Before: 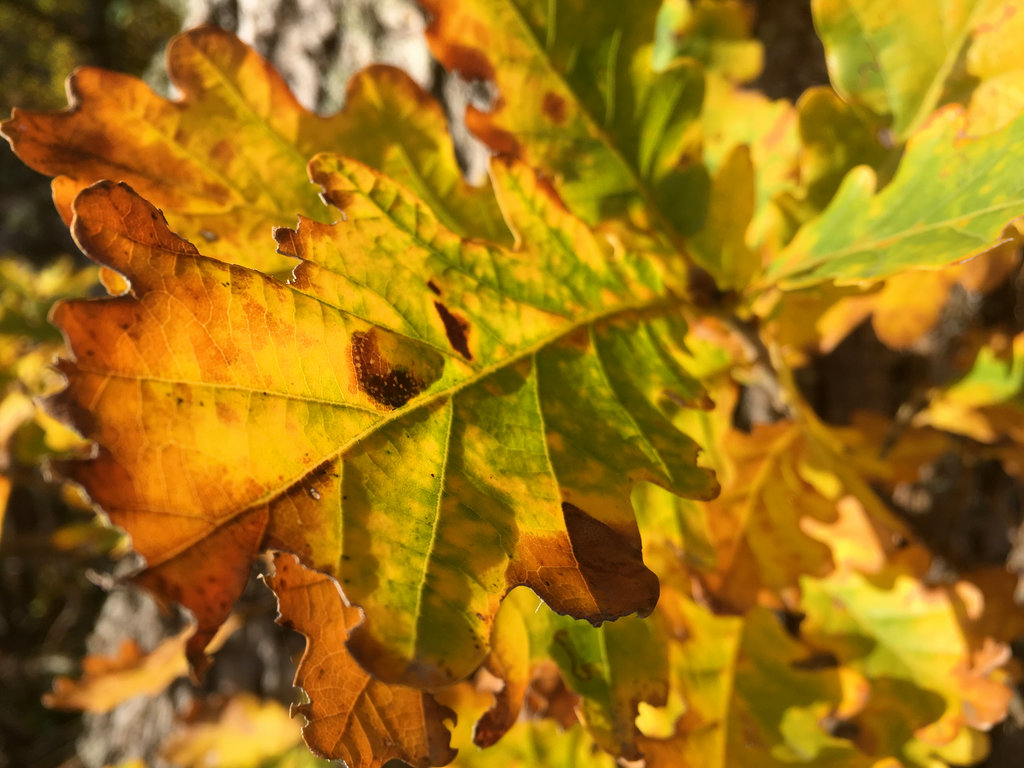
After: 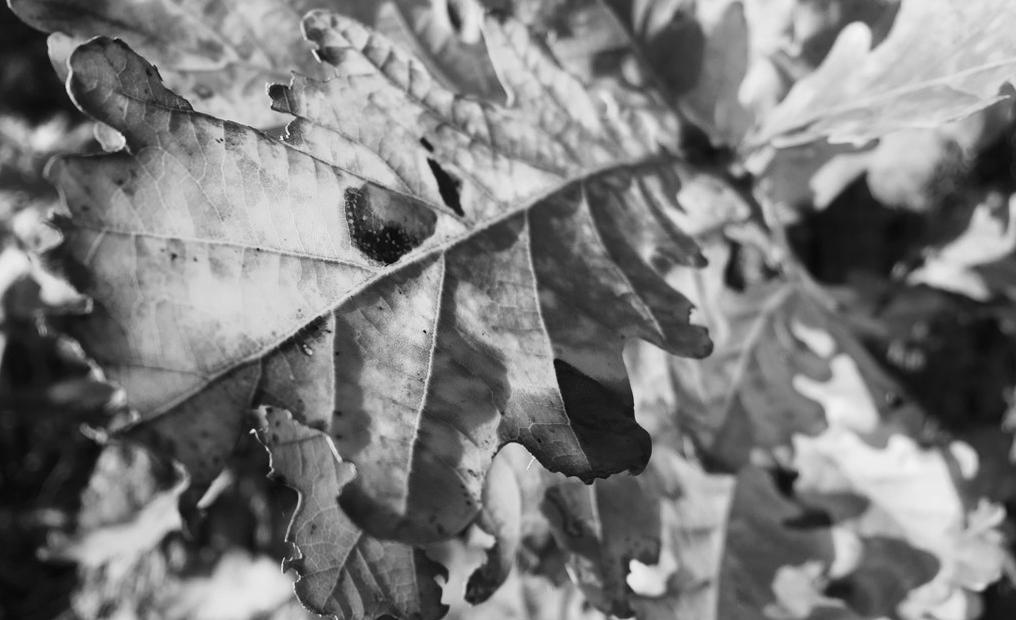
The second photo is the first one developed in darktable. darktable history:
contrast brightness saturation: contrast 0.22
crop and rotate: top 18.507%
rotate and perspective: rotation 0.192°, lens shift (horizontal) -0.015, crop left 0.005, crop right 0.996, crop top 0.006, crop bottom 0.99
monochrome: a -35.87, b 49.73, size 1.7
